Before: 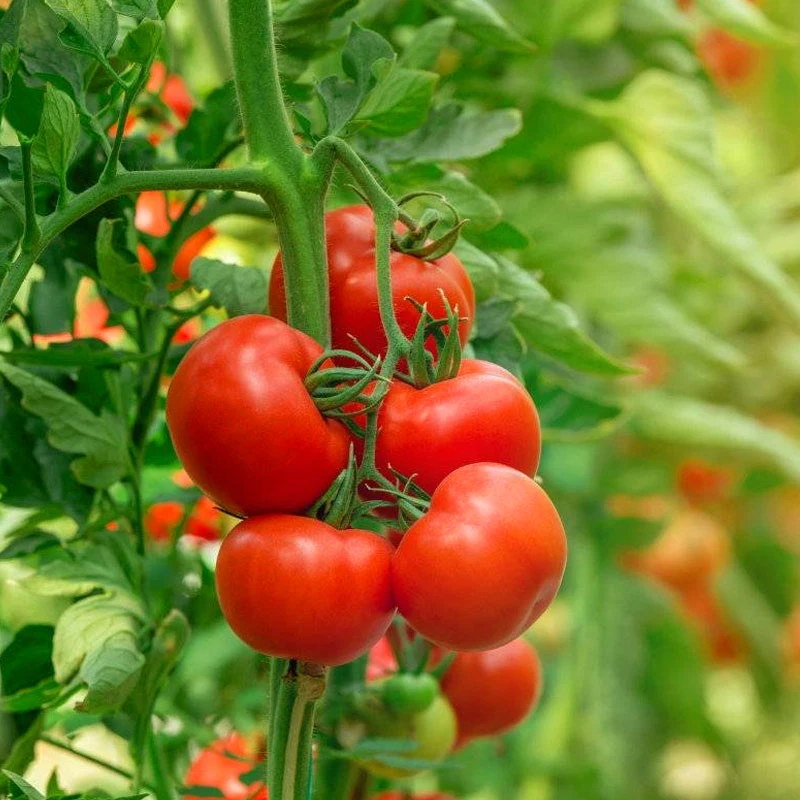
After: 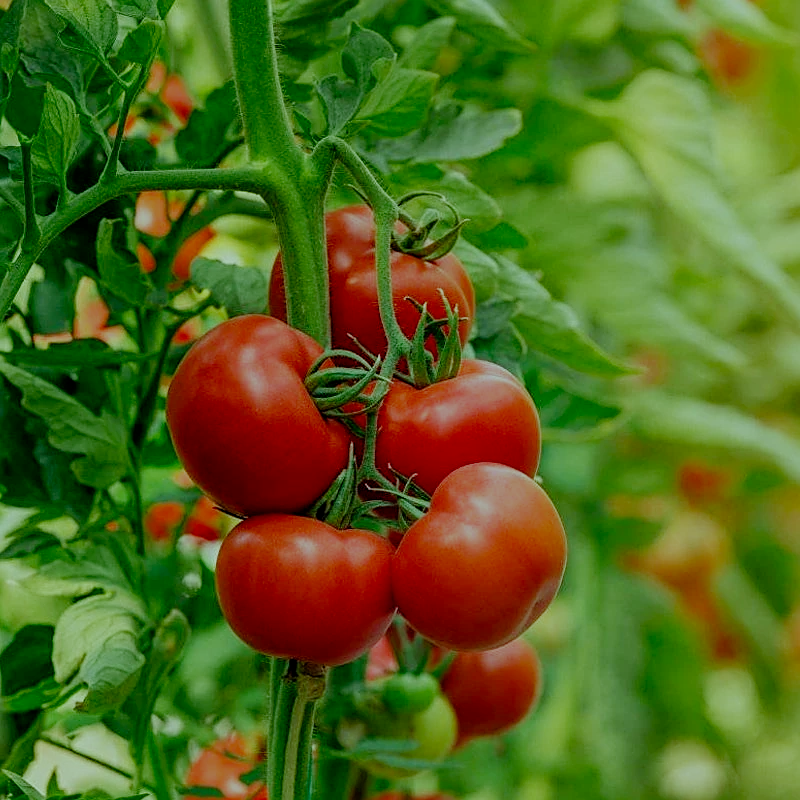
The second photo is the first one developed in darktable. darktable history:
color balance: mode lift, gamma, gain (sRGB), lift [0.997, 0.979, 1.021, 1.011], gamma [1, 1.084, 0.916, 0.998], gain [1, 0.87, 1.13, 1.101], contrast 4.55%, contrast fulcrum 38.24%, output saturation 104.09%
filmic rgb: middle gray luminance 30%, black relative exposure -9 EV, white relative exposure 7 EV, threshold 6 EV, target black luminance 0%, hardness 2.94, latitude 2.04%, contrast 0.963, highlights saturation mix 5%, shadows ↔ highlights balance 12.16%, add noise in highlights 0, preserve chrominance no, color science v3 (2019), use custom middle-gray values true, iterations of high-quality reconstruction 0, contrast in highlights soft, enable highlight reconstruction true
sharpen: on, module defaults
